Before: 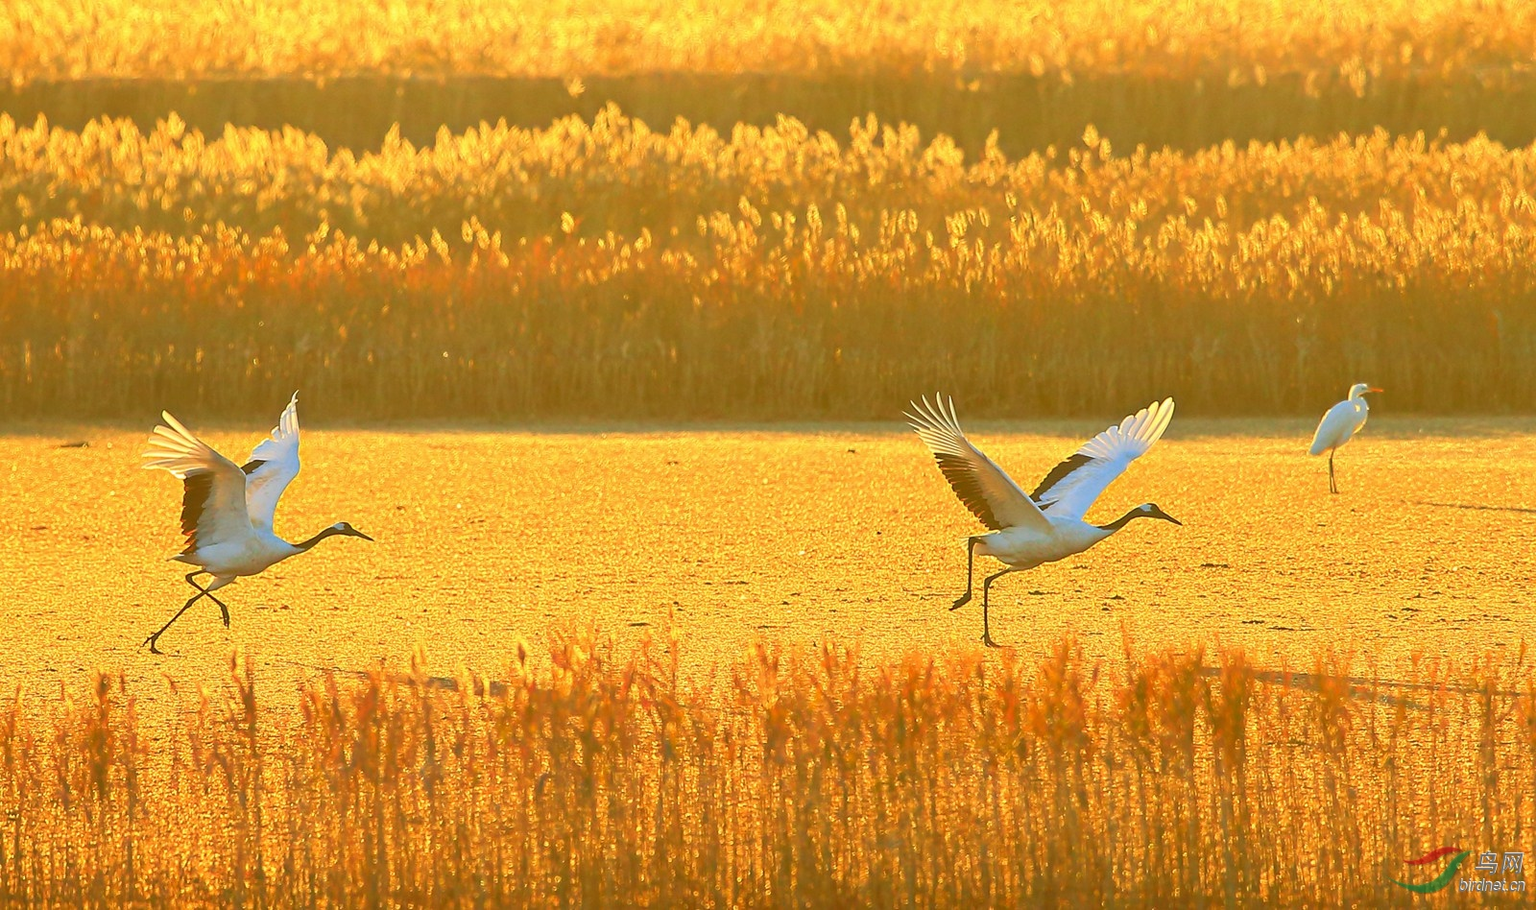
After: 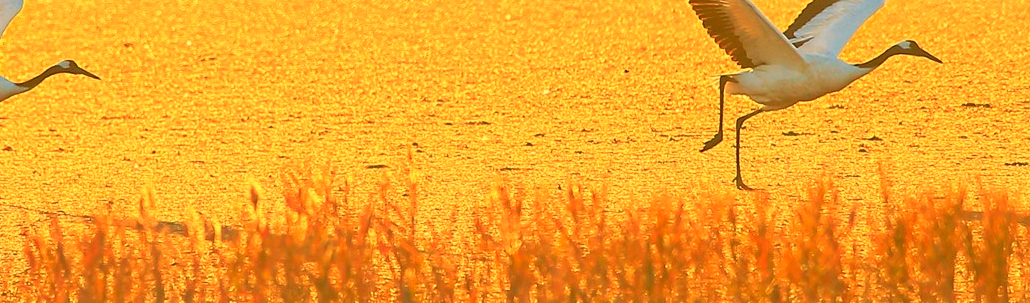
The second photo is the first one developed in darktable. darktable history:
white balance: red 1.138, green 0.996, blue 0.812
crop: left 18.091%, top 51.13%, right 17.525%, bottom 16.85%
